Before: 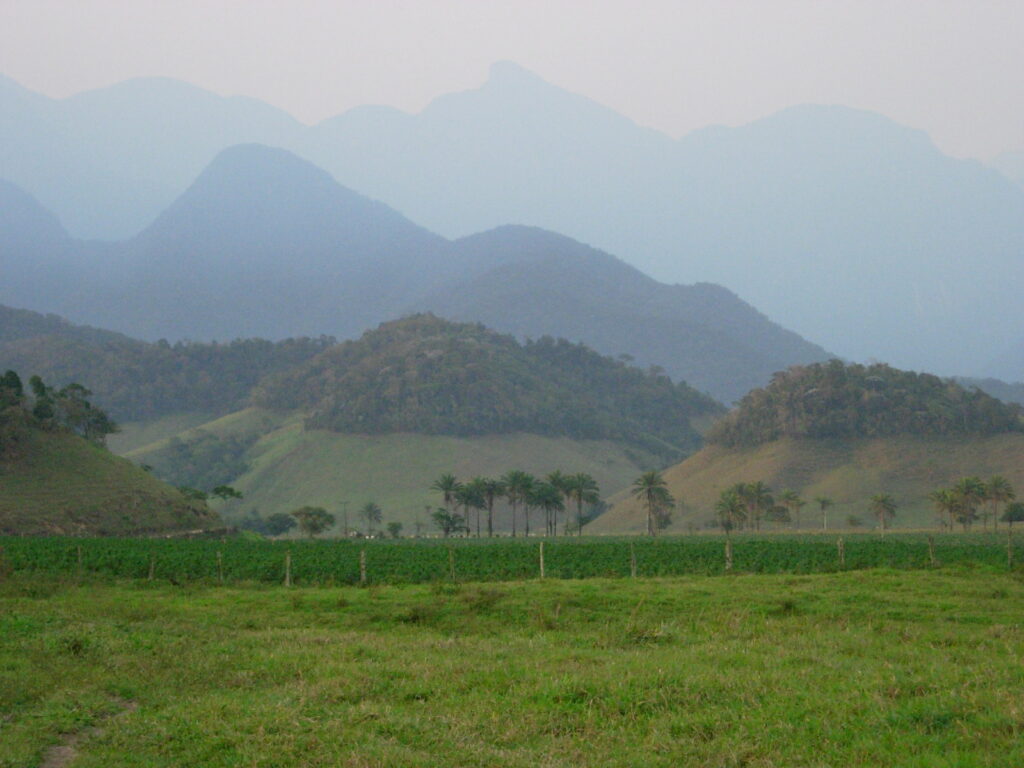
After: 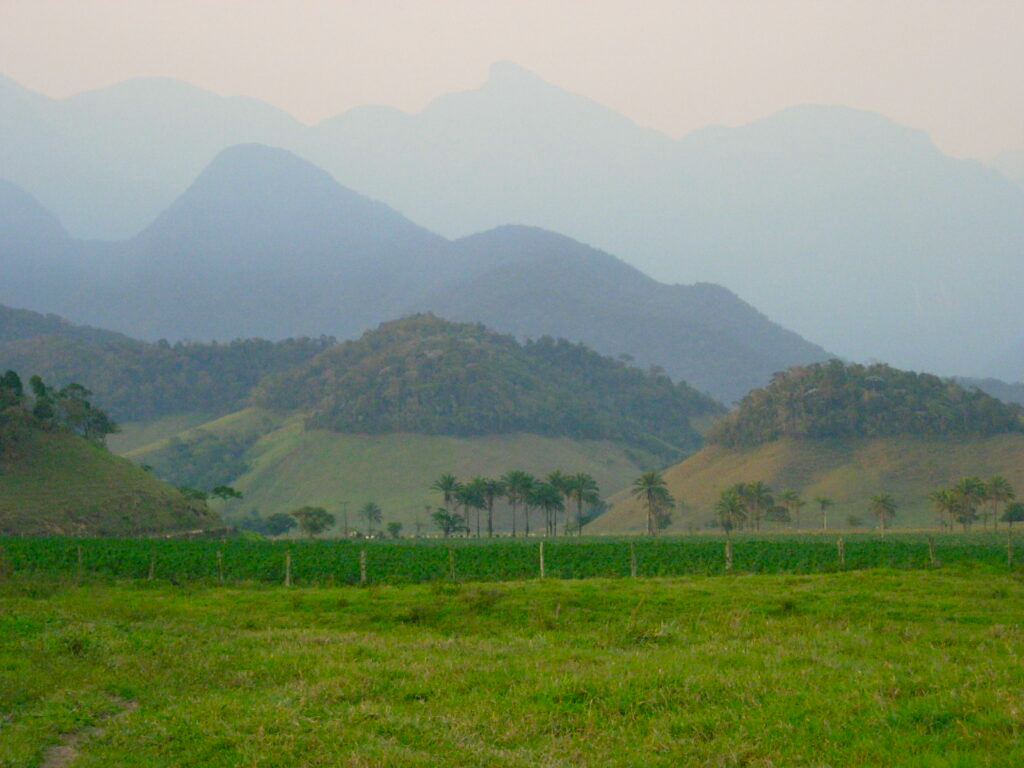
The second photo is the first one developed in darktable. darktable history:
color balance rgb: shadows lift › chroma 2%, shadows lift › hue 219.6°, power › hue 313.2°, highlights gain › chroma 3%, highlights gain › hue 75.6°, global offset › luminance 0.5%, perceptual saturation grading › global saturation 15.33%, perceptual saturation grading › highlights -19.33%, perceptual saturation grading › shadows 20%, global vibrance 20%
tone curve: curves: ch0 [(0, 0) (0.003, 0.003) (0.011, 0.011) (0.025, 0.025) (0.044, 0.045) (0.069, 0.07) (0.1, 0.101) (0.136, 0.138) (0.177, 0.18) (0.224, 0.228) (0.277, 0.281) (0.335, 0.34) (0.399, 0.405) (0.468, 0.475) (0.543, 0.551) (0.623, 0.633) (0.709, 0.72) (0.801, 0.813) (0.898, 0.907) (1, 1)], preserve colors none
